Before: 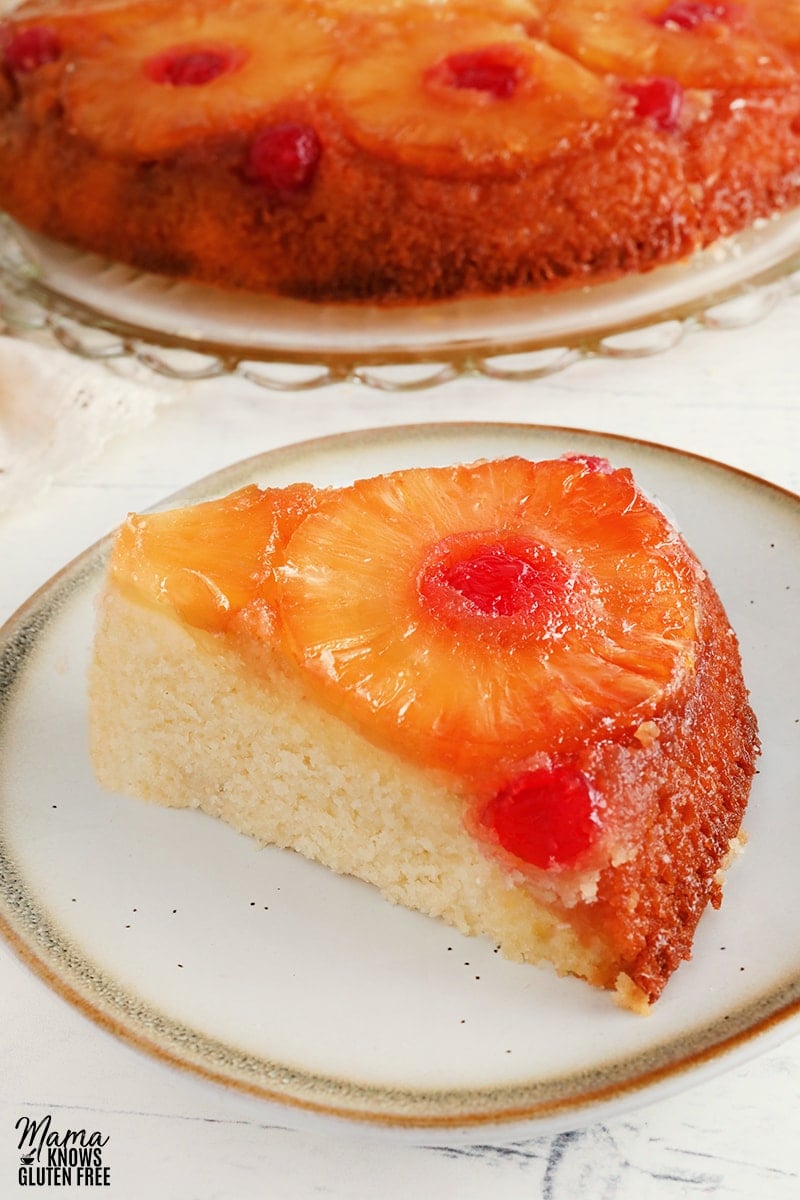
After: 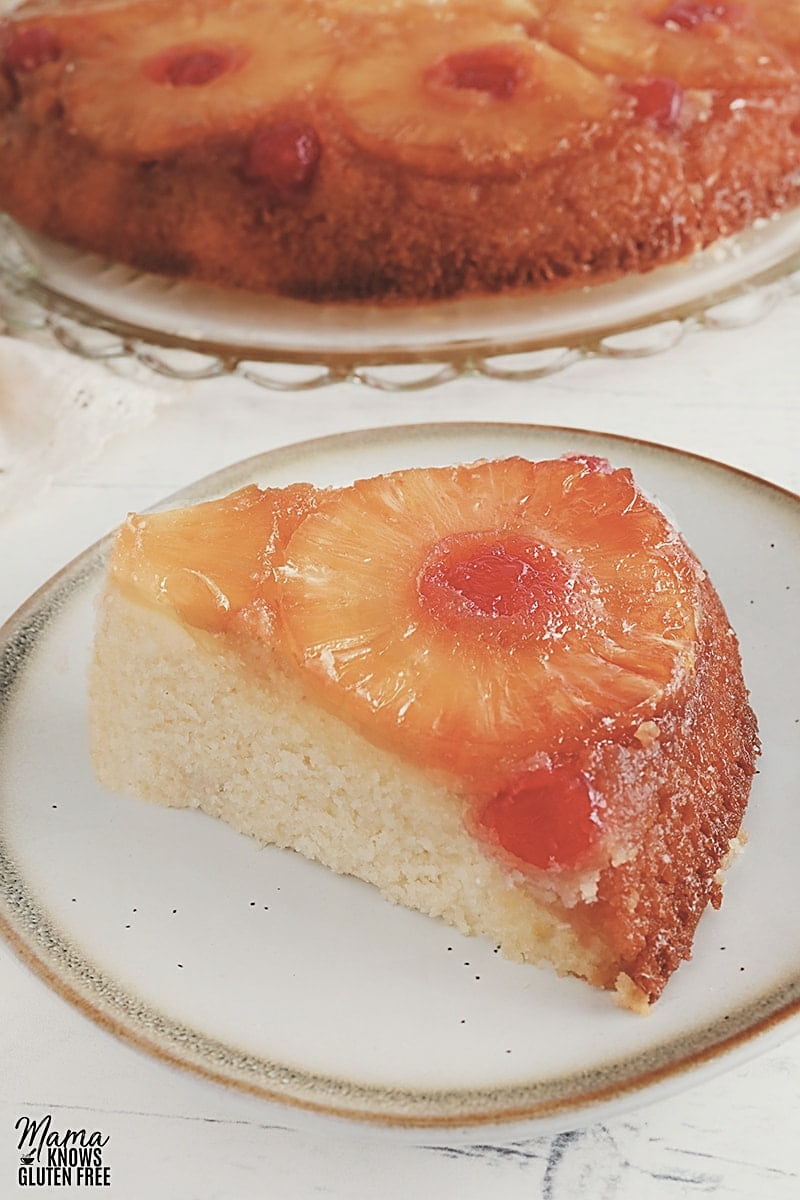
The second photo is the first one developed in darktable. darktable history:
color balance: lift [1.01, 1, 1, 1], gamma [1.097, 1, 1, 1], gain [0.85, 1, 1, 1]
sharpen: on, module defaults
contrast brightness saturation: contrast 0.06, brightness -0.01, saturation -0.23
